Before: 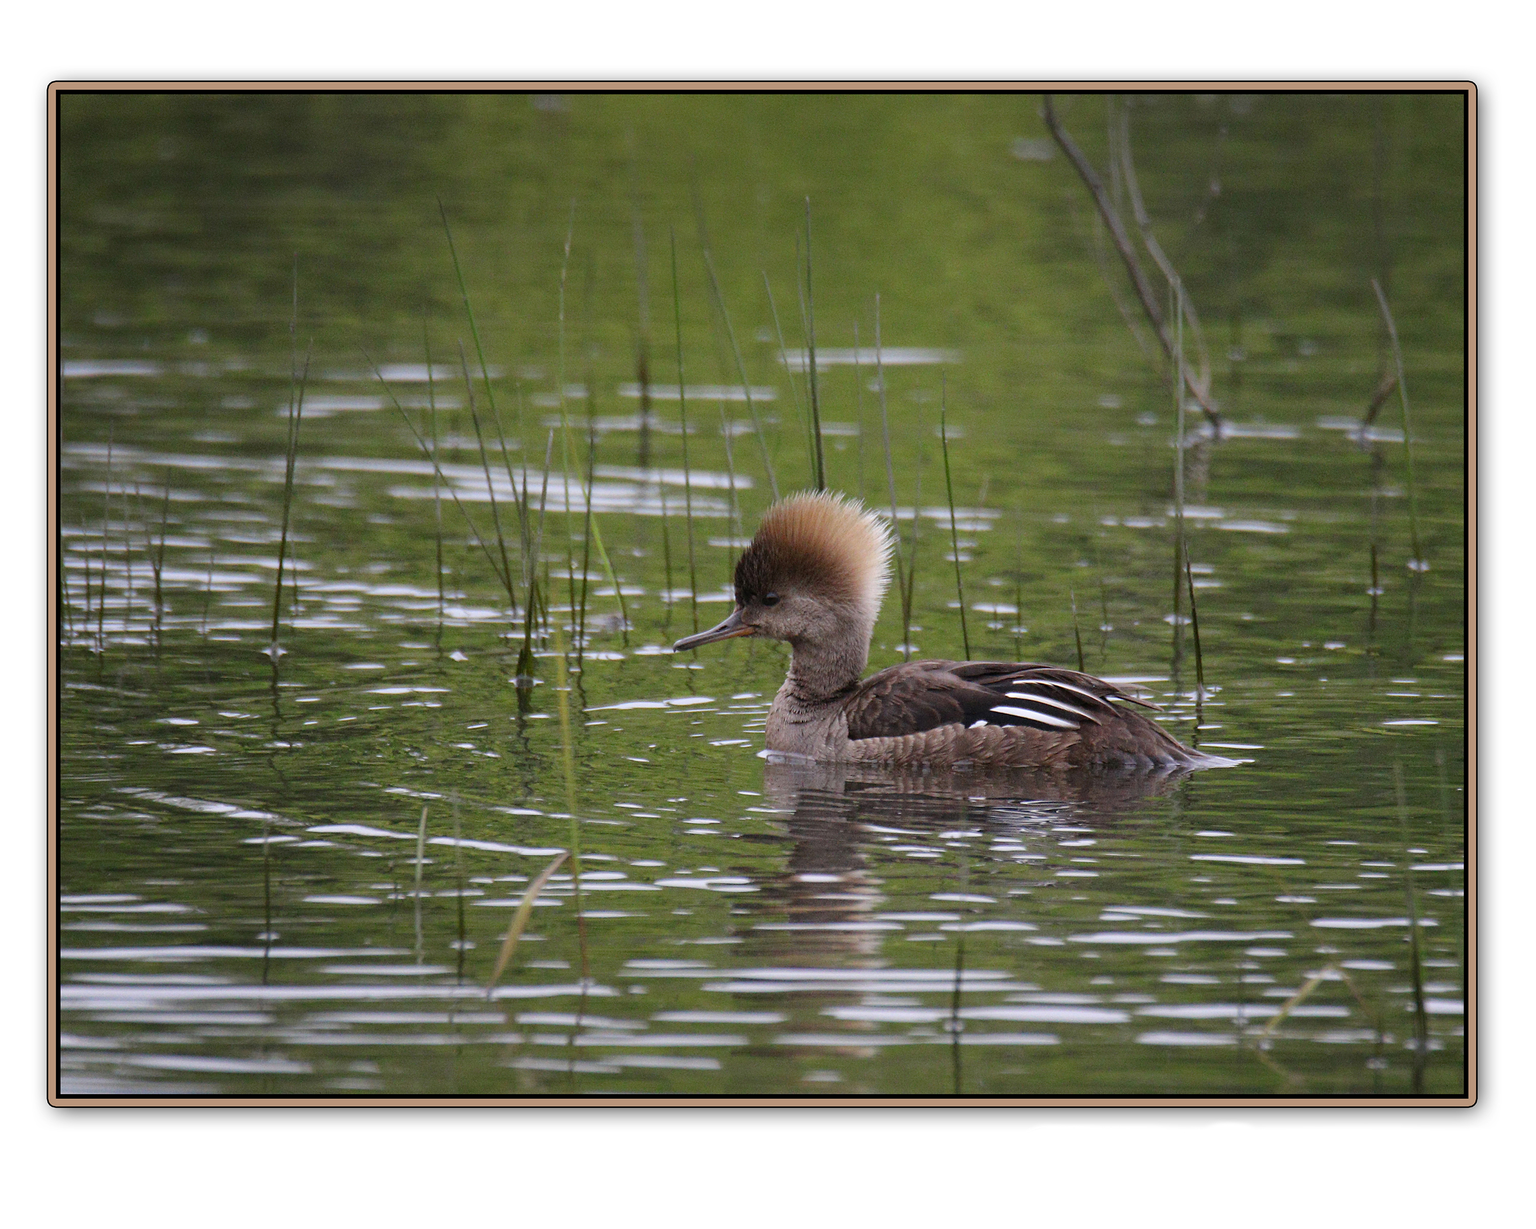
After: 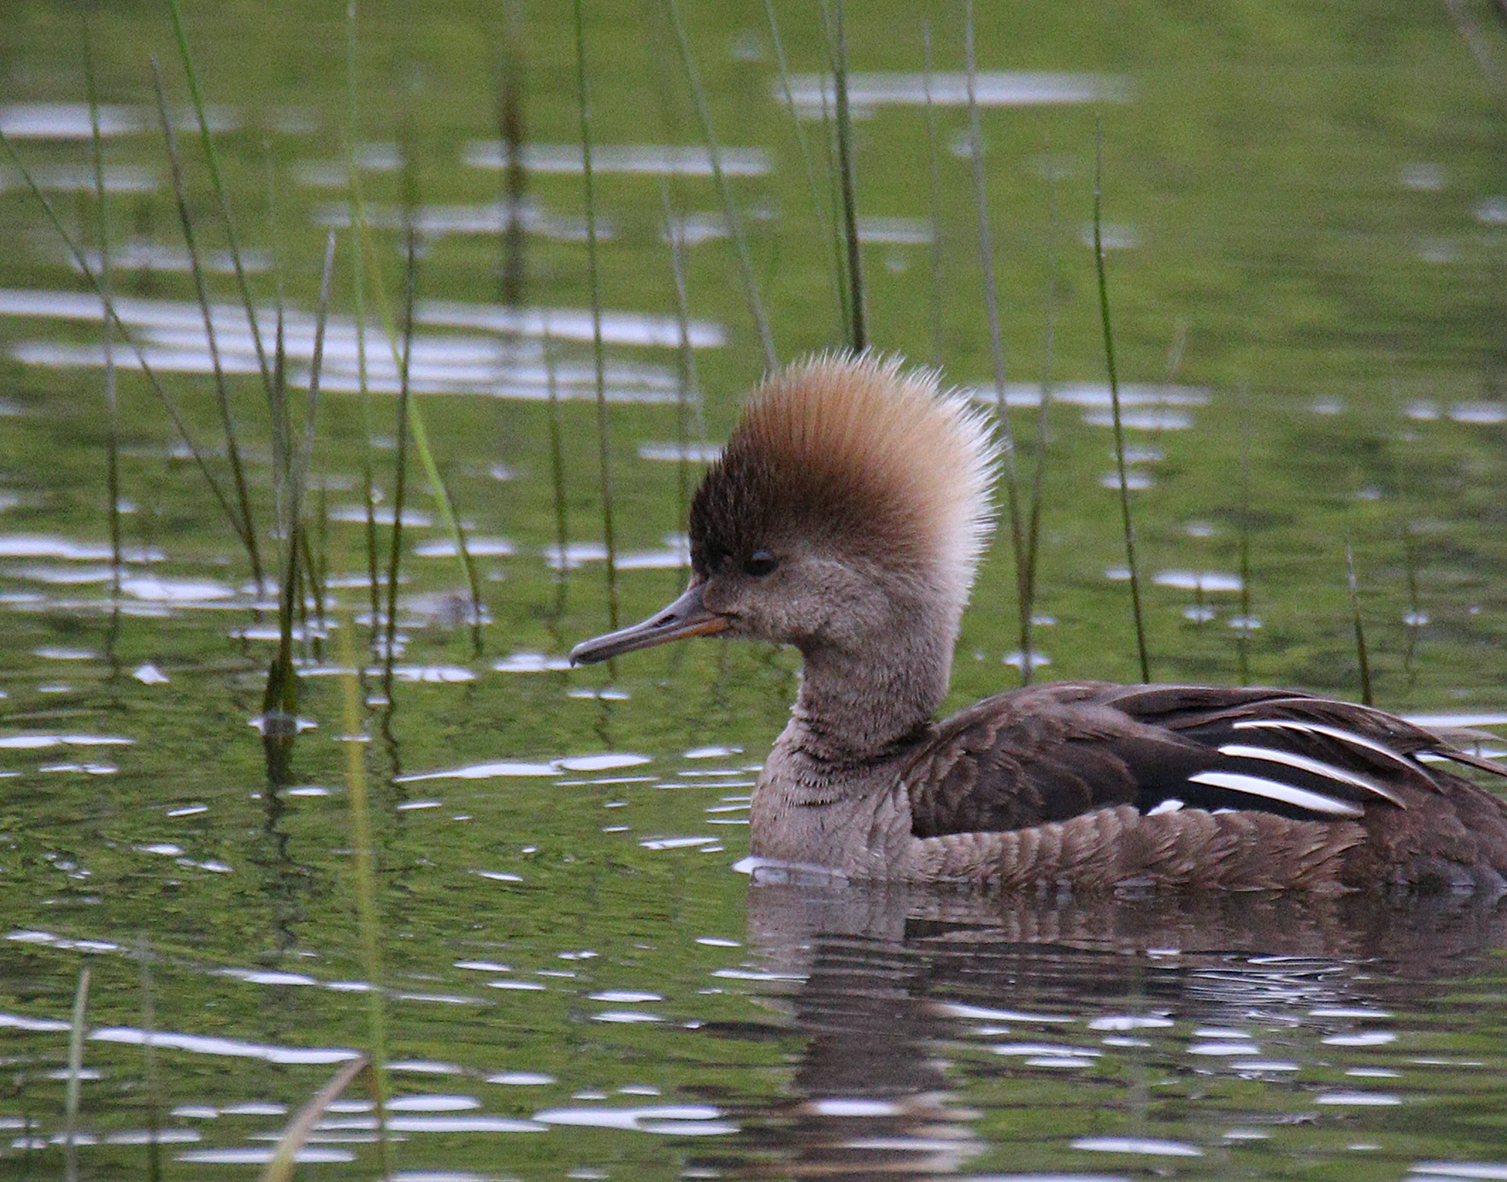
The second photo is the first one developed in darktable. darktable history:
color calibration: illuminant as shot in camera, x 0.358, y 0.373, temperature 4628.91 K
crop: left 24.859%, top 25.332%, right 24.907%, bottom 25.414%
